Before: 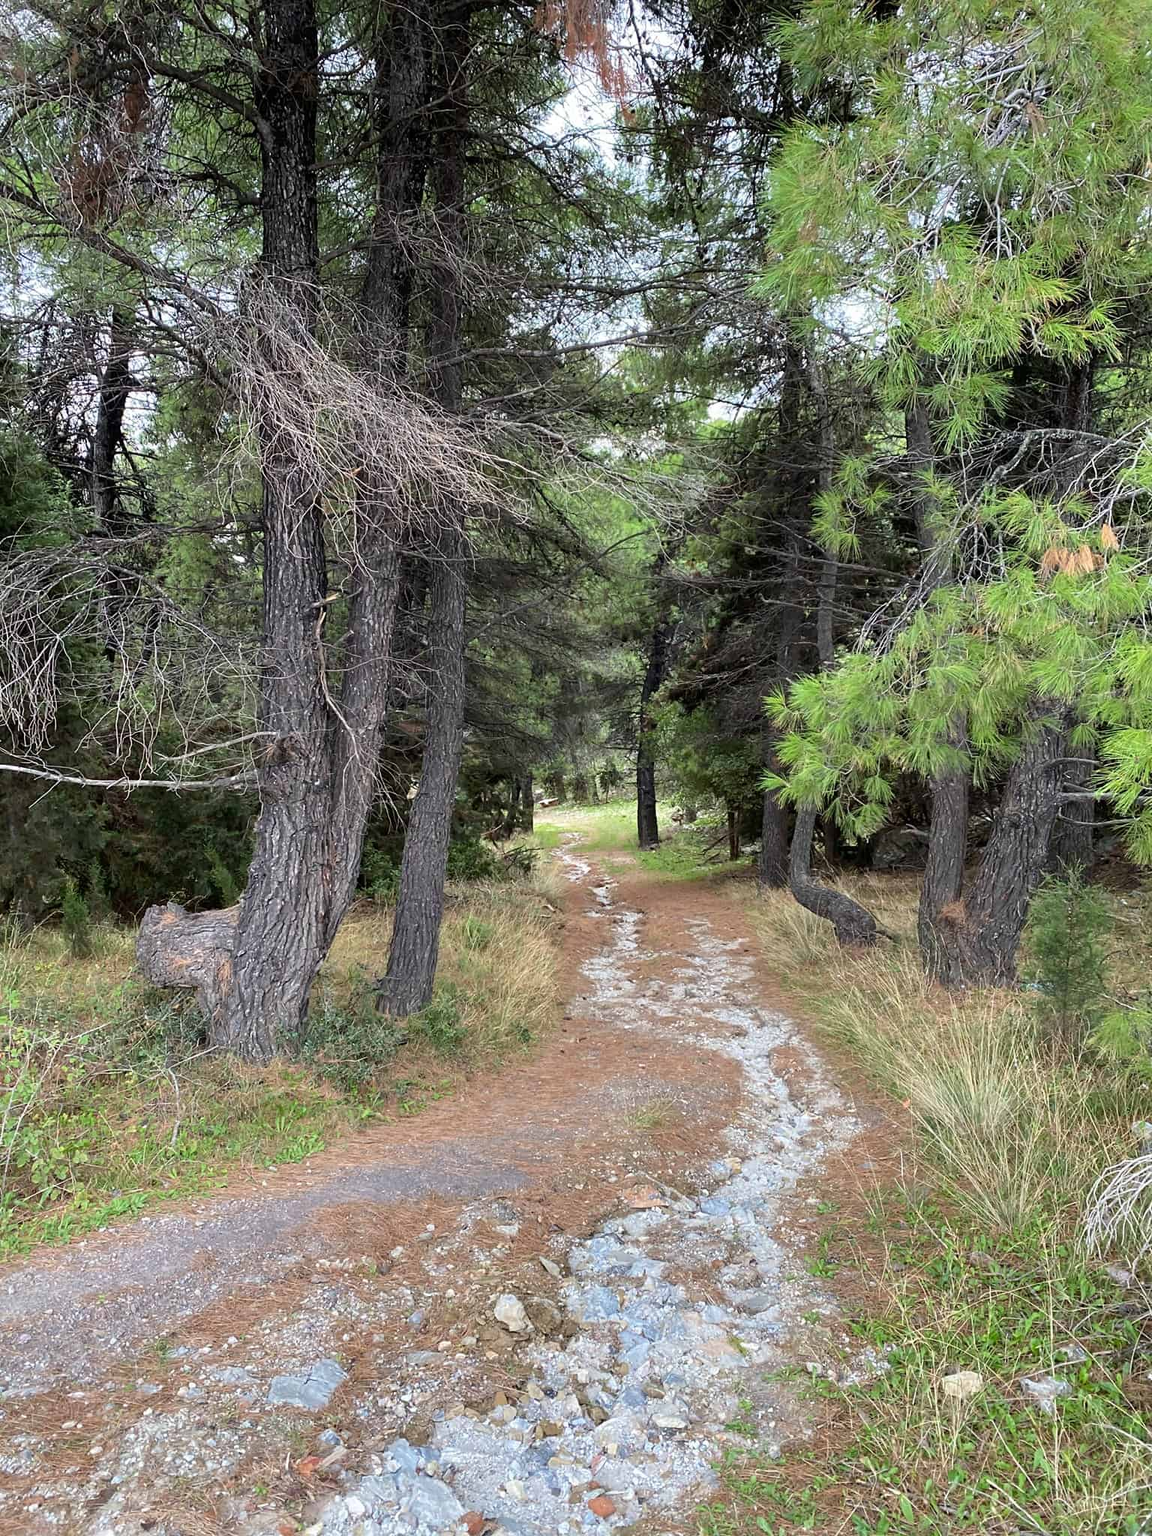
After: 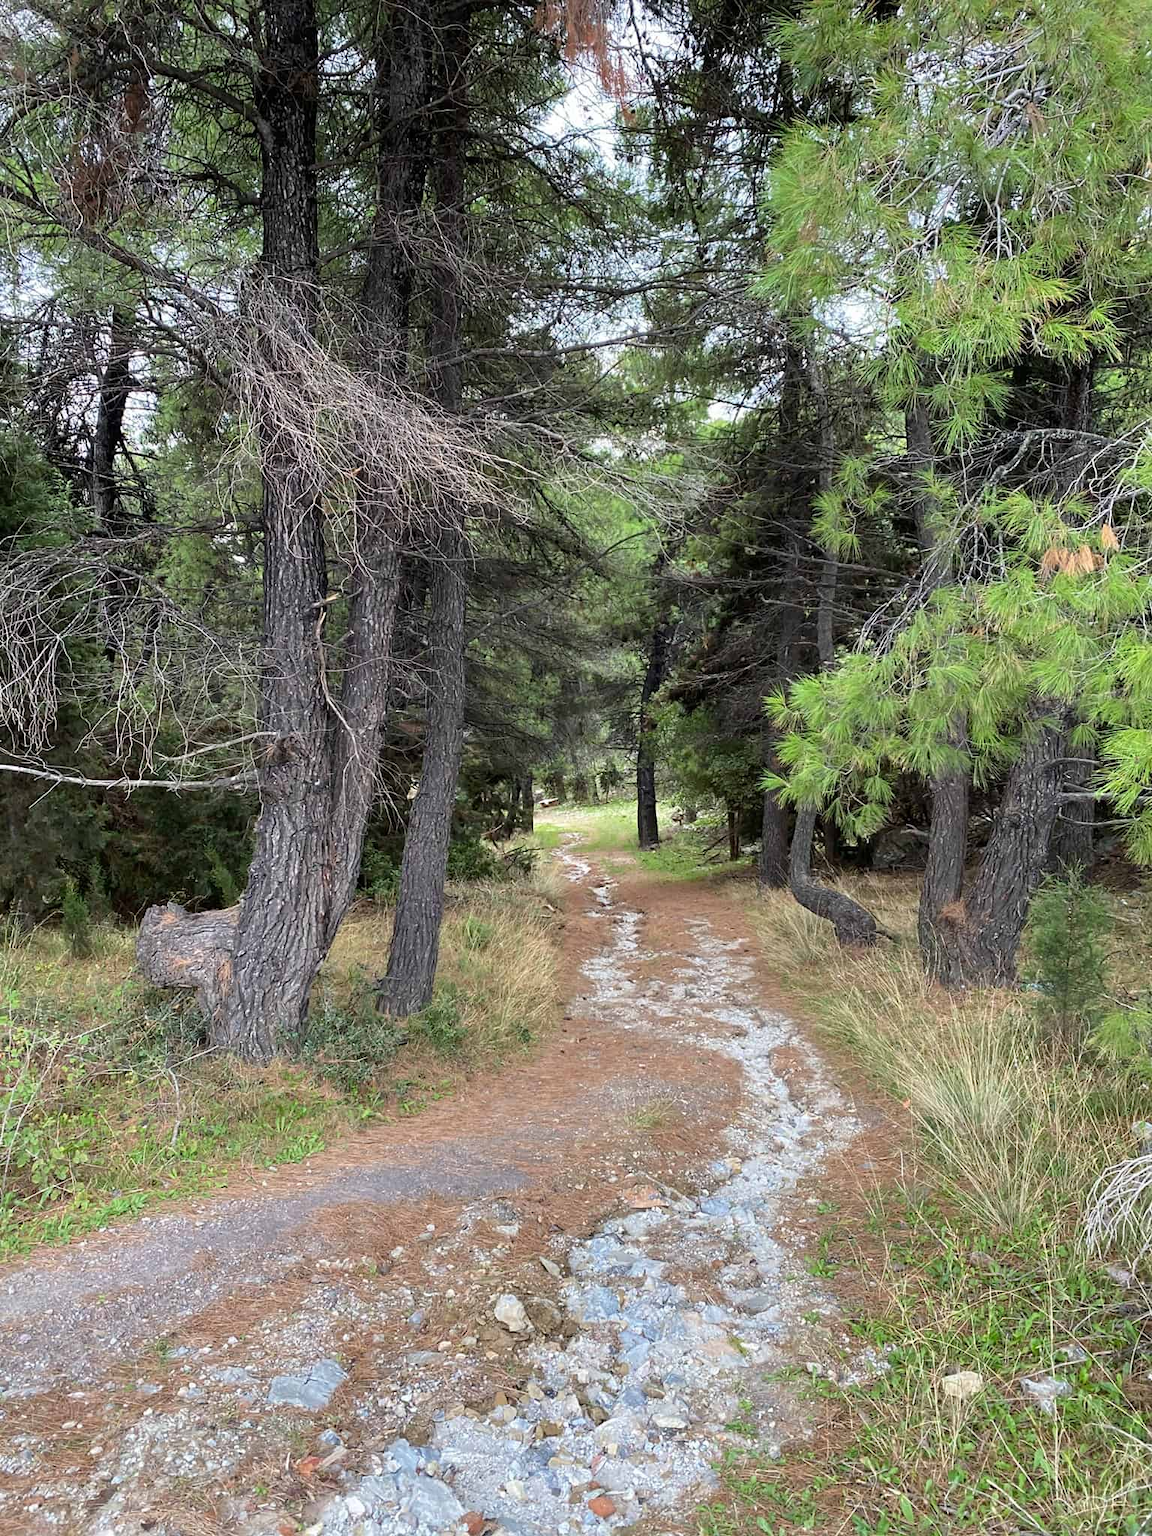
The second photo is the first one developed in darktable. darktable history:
contrast equalizer: y [[0.5 ×6], [0.5 ×6], [0.975, 0.964, 0.925, 0.865, 0.793, 0.721], [0 ×6], [0 ×6]], mix 0.78
